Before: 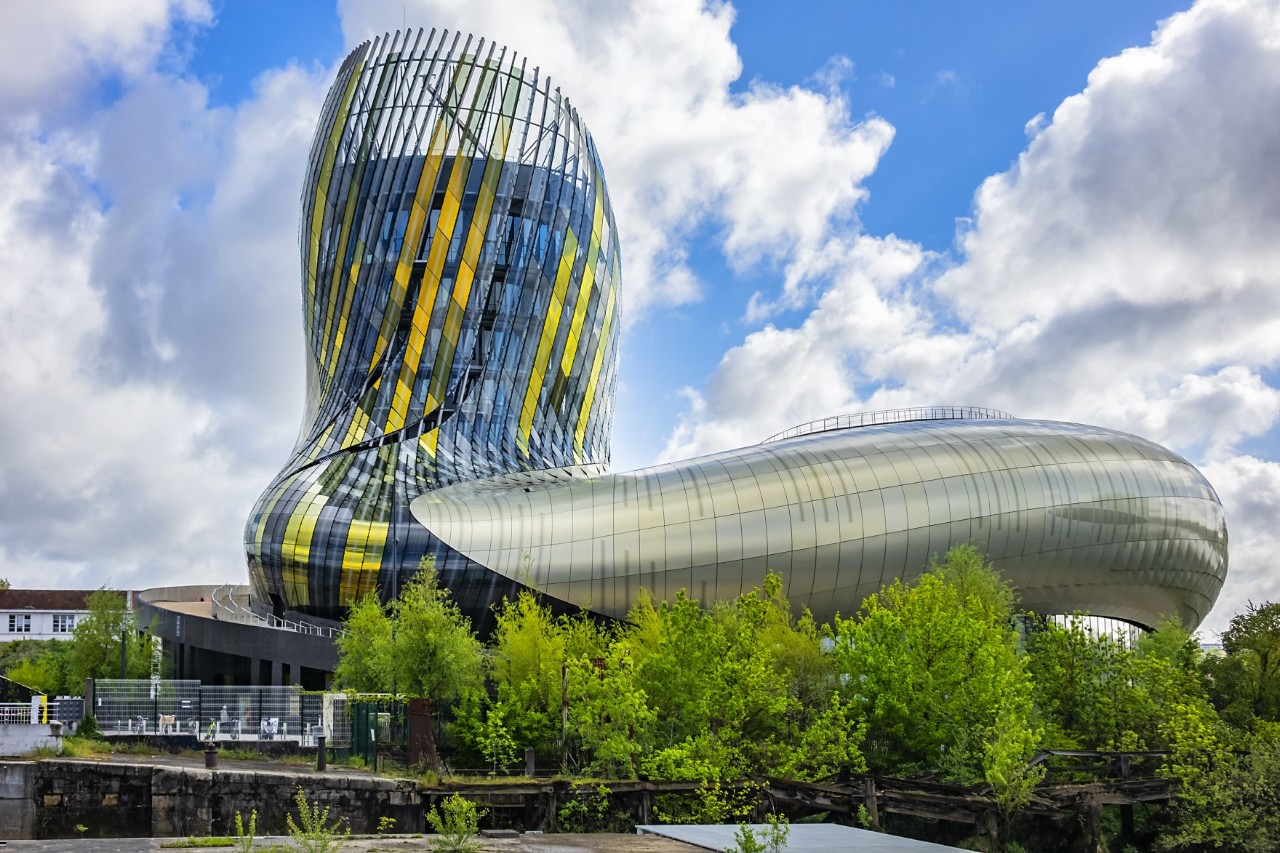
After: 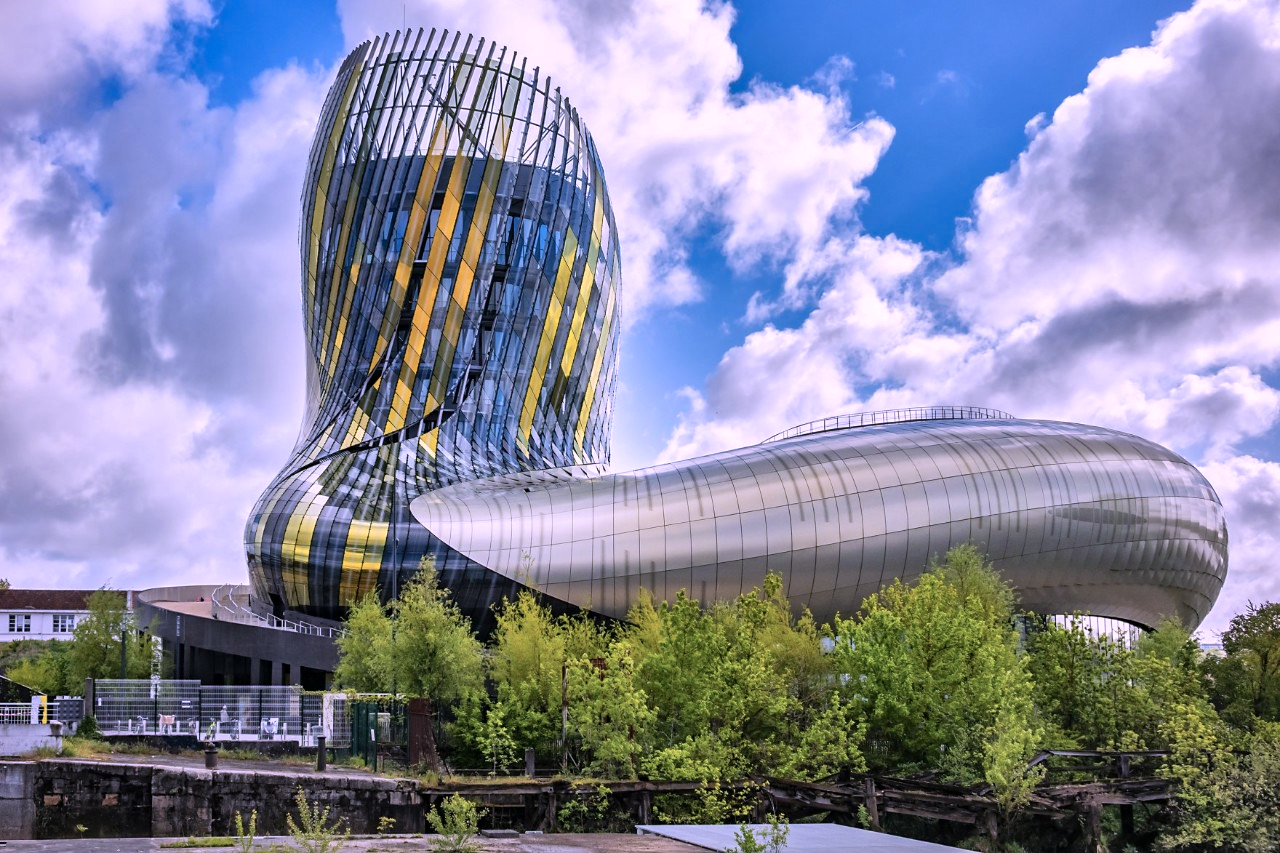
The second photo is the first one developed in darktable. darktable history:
color correction: highlights a* 15.03, highlights b* -25.07
shadows and highlights: soften with gaussian
local contrast: mode bilateral grid, contrast 20, coarseness 50, detail 120%, midtone range 0.2
